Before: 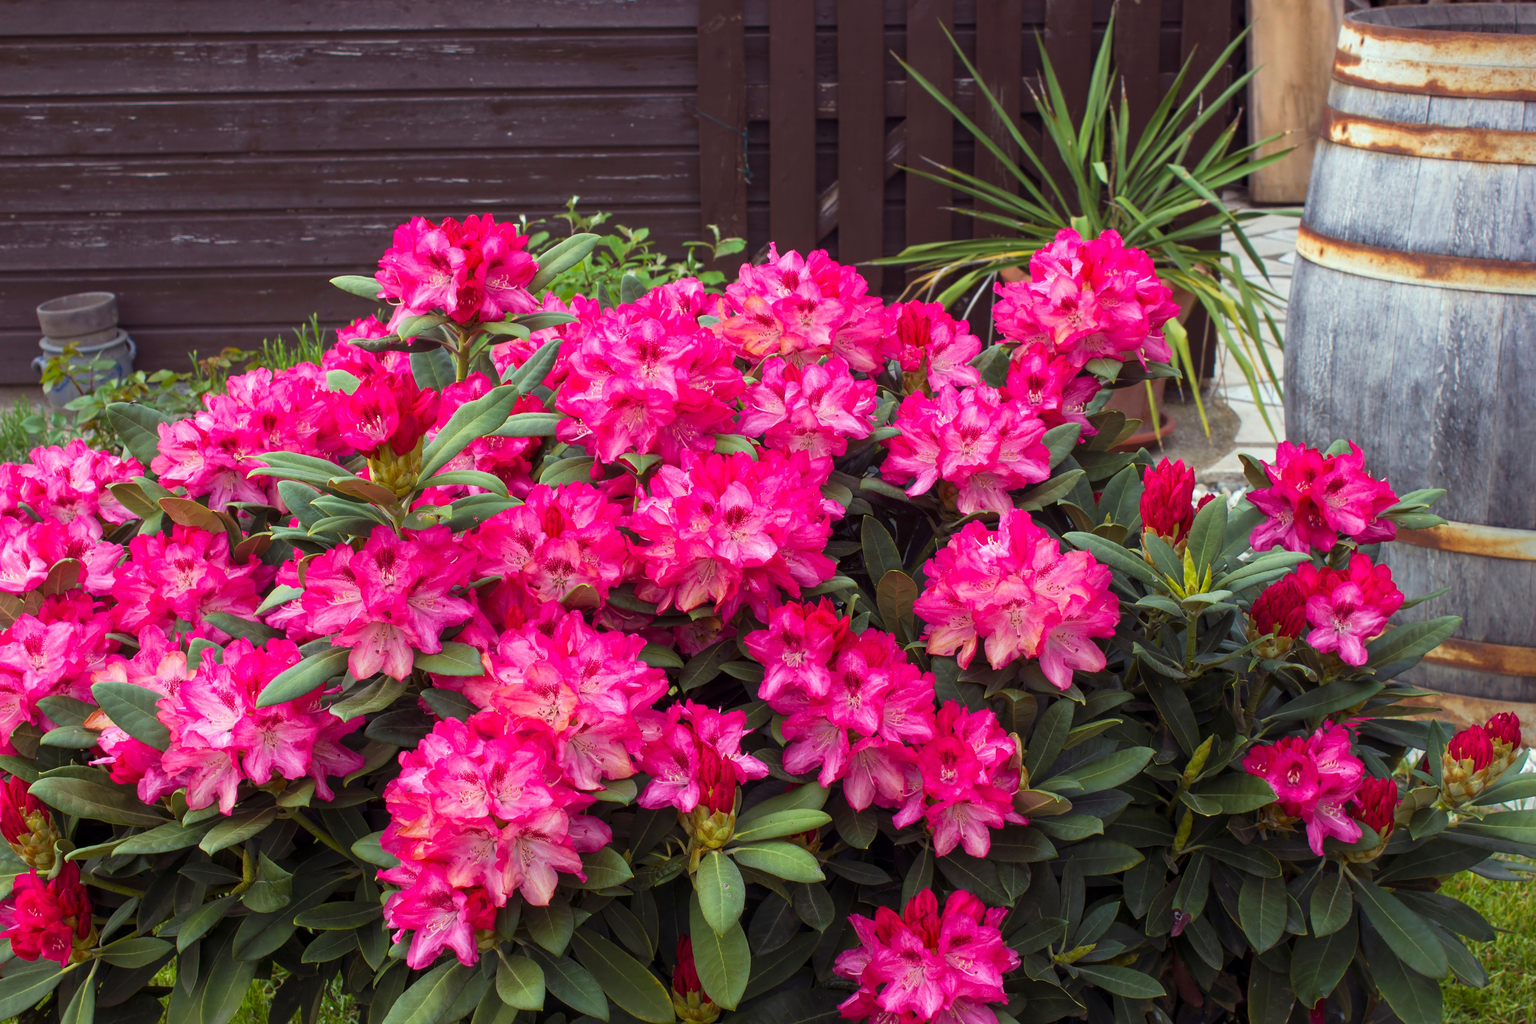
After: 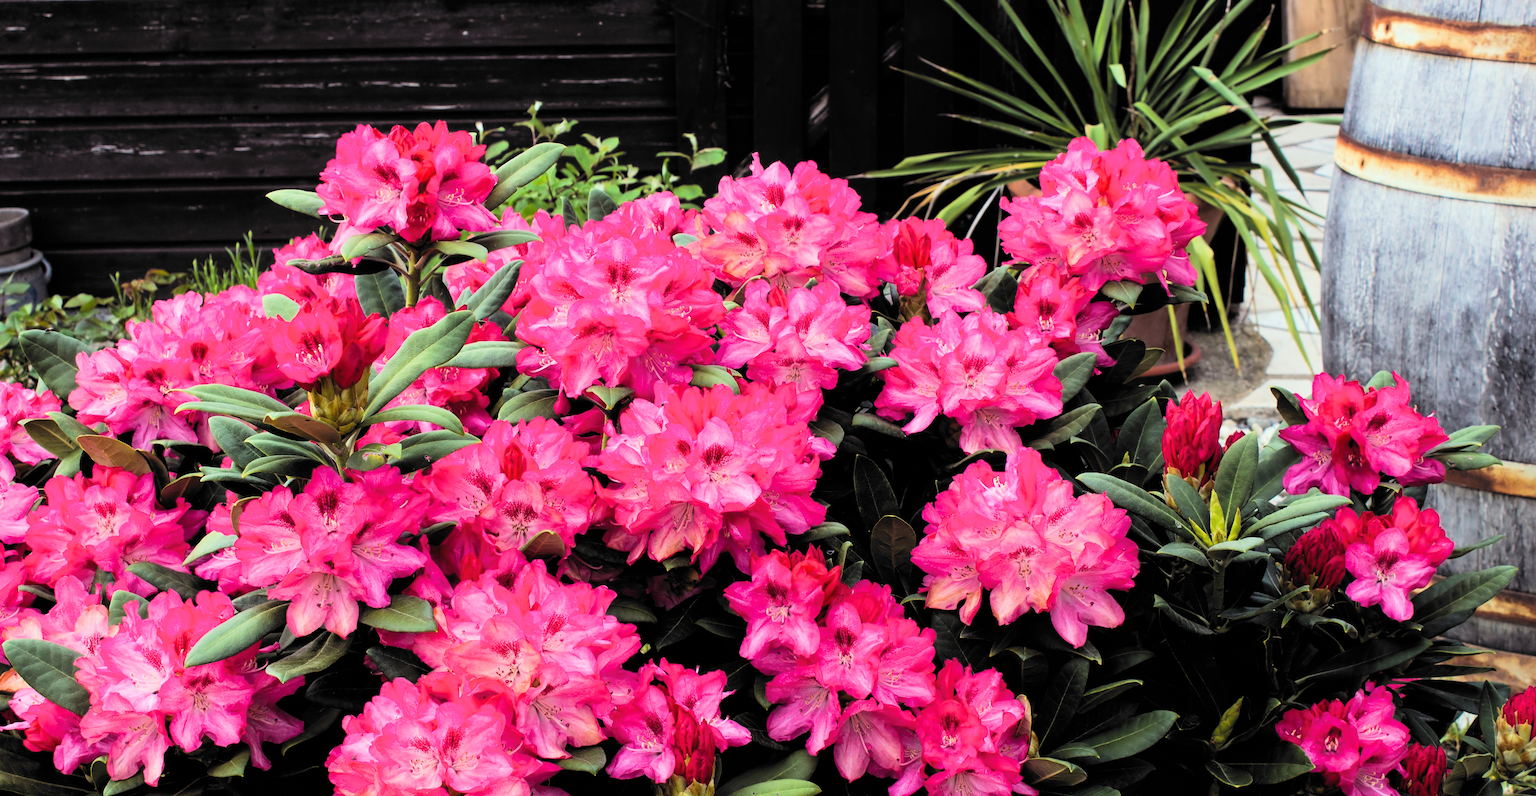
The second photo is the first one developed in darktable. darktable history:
crop: left 5.807%, top 10.2%, right 3.713%, bottom 19.433%
tone equalizer: -8 EV -0.786 EV, -7 EV -0.729 EV, -6 EV -0.606 EV, -5 EV -0.39 EV, -3 EV 0.366 EV, -2 EV 0.6 EV, -1 EV 0.675 EV, +0 EV 0.724 EV, edges refinement/feathering 500, mask exposure compensation -1.57 EV, preserve details no
filmic rgb: black relative exposure -5.1 EV, white relative exposure 3.97 EV, hardness 2.88, contrast 1.298, highlights saturation mix -29.98%, color science v6 (2022)
